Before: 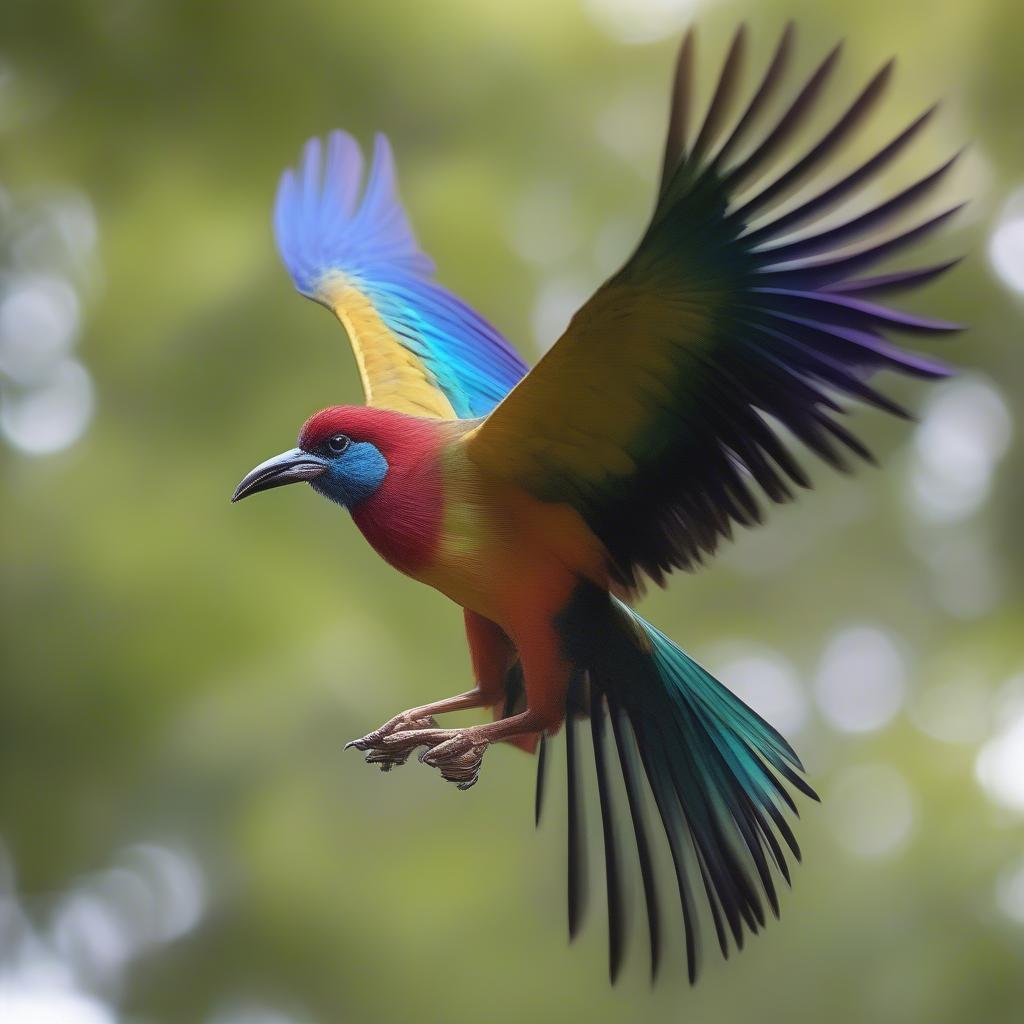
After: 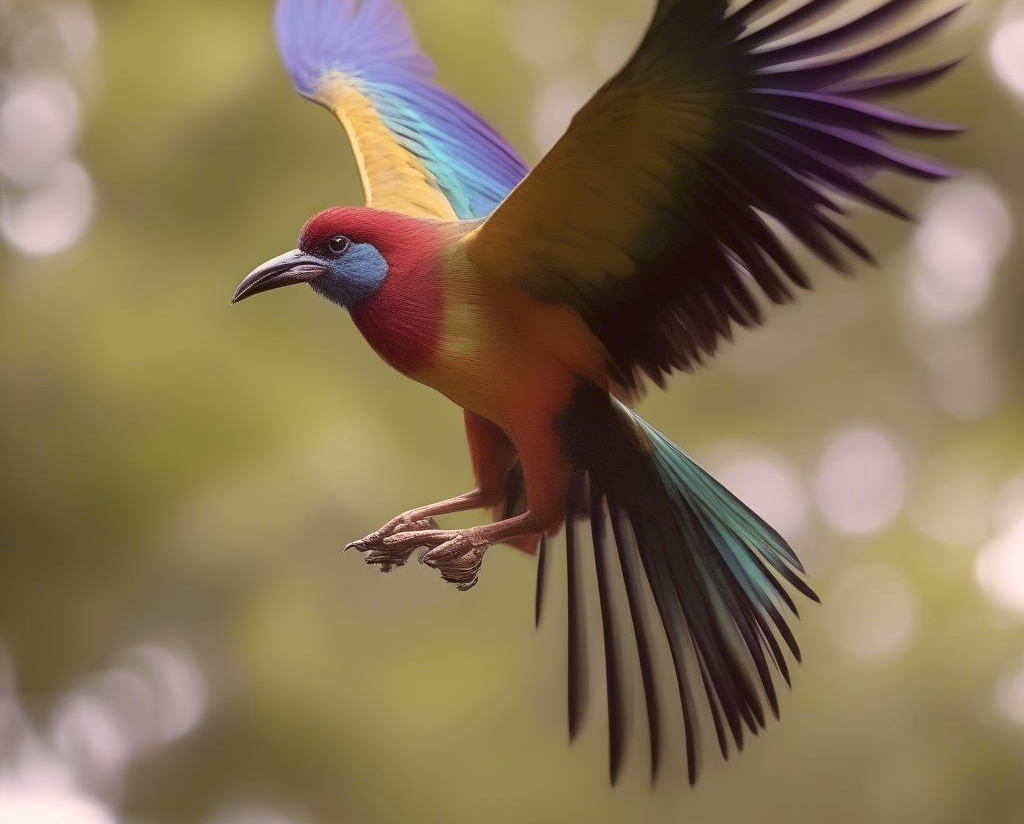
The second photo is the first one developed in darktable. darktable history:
crop and rotate: top 19.471%
color correction: highlights a* 10.26, highlights b* 9.67, shadows a* 9.17, shadows b* 7.8, saturation 0.804
